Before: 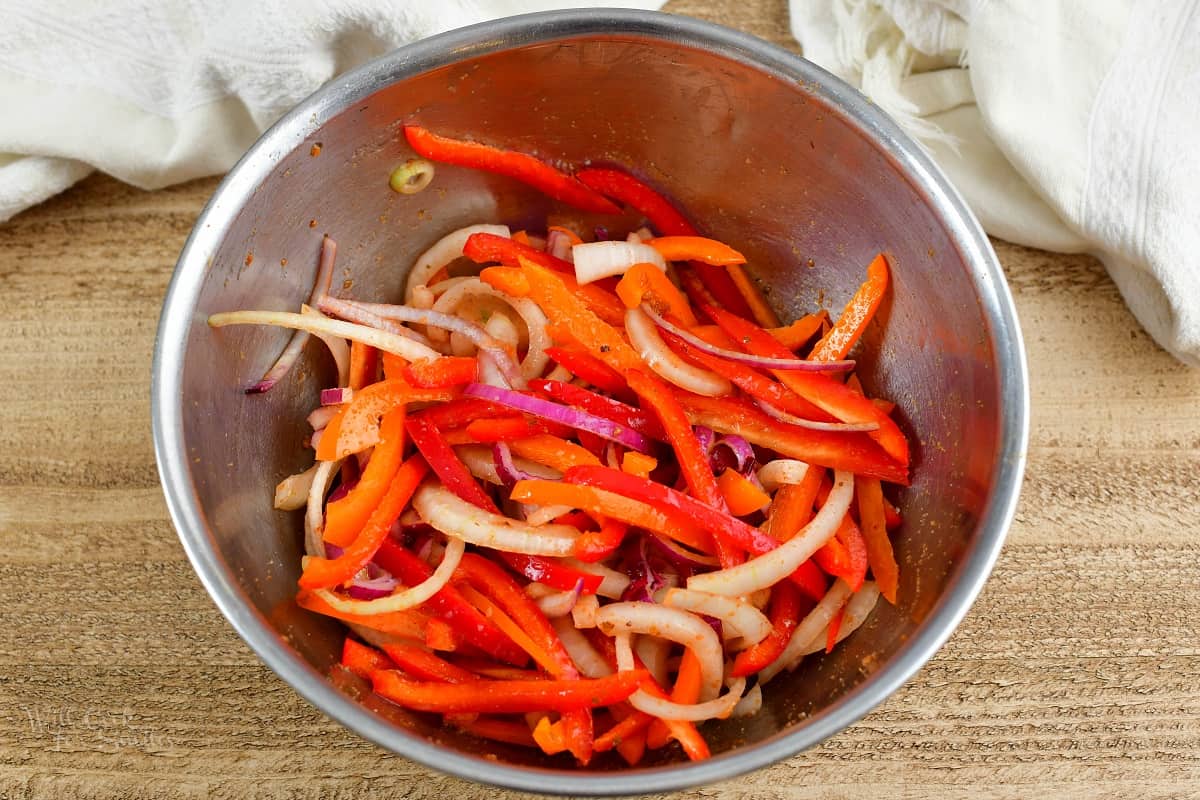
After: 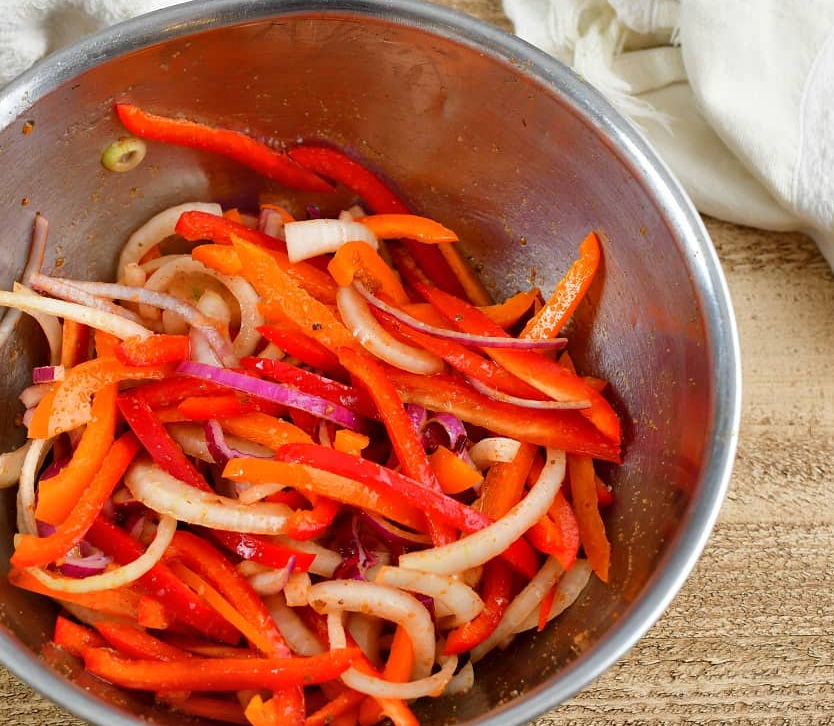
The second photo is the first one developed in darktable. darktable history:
crop and rotate: left 24.034%, top 2.838%, right 6.406%, bottom 6.299%
shadows and highlights: shadows 75, highlights -25, soften with gaussian
